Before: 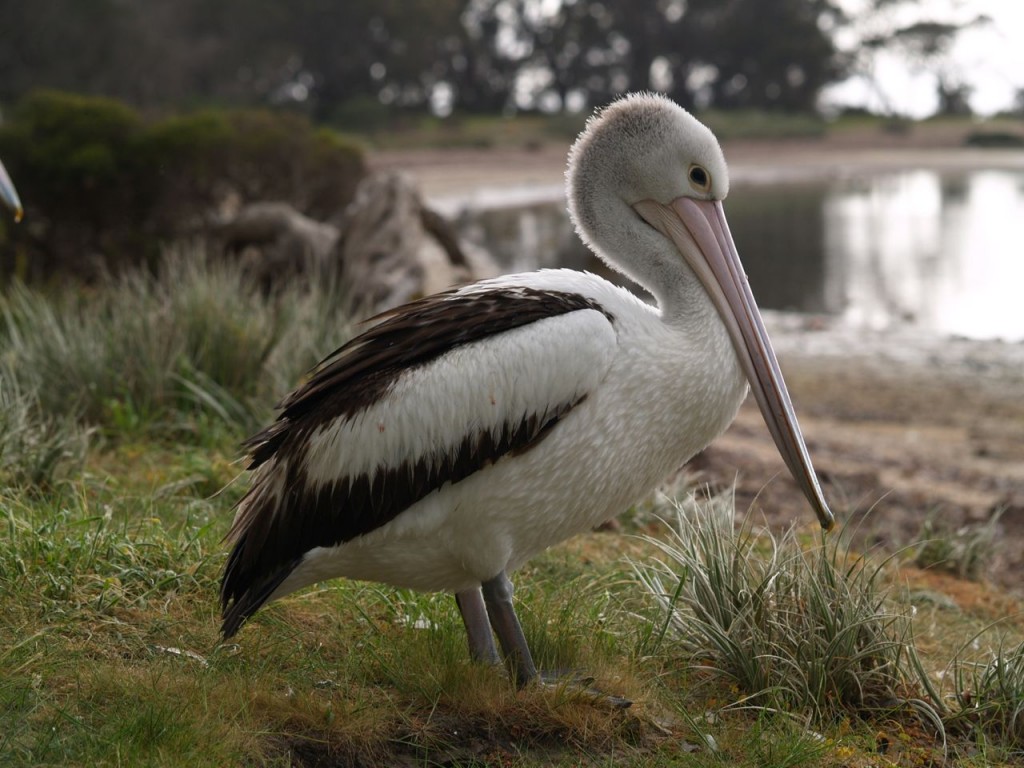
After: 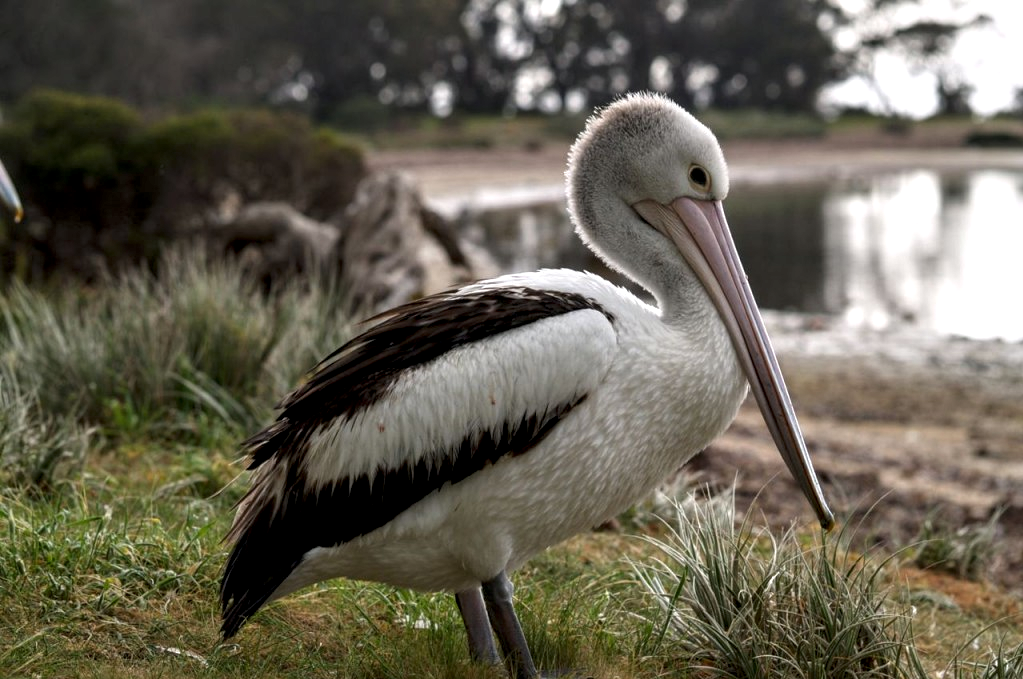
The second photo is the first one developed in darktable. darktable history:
contrast equalizer: octaves 7, y [[0.6 ×6], [0.55 ×6], [0 ×6], [0 ×6], [0 ×6]], mix 0.59
crop and rotate: top 0%, bottom 11.551%
local contrast: on, module defaults
